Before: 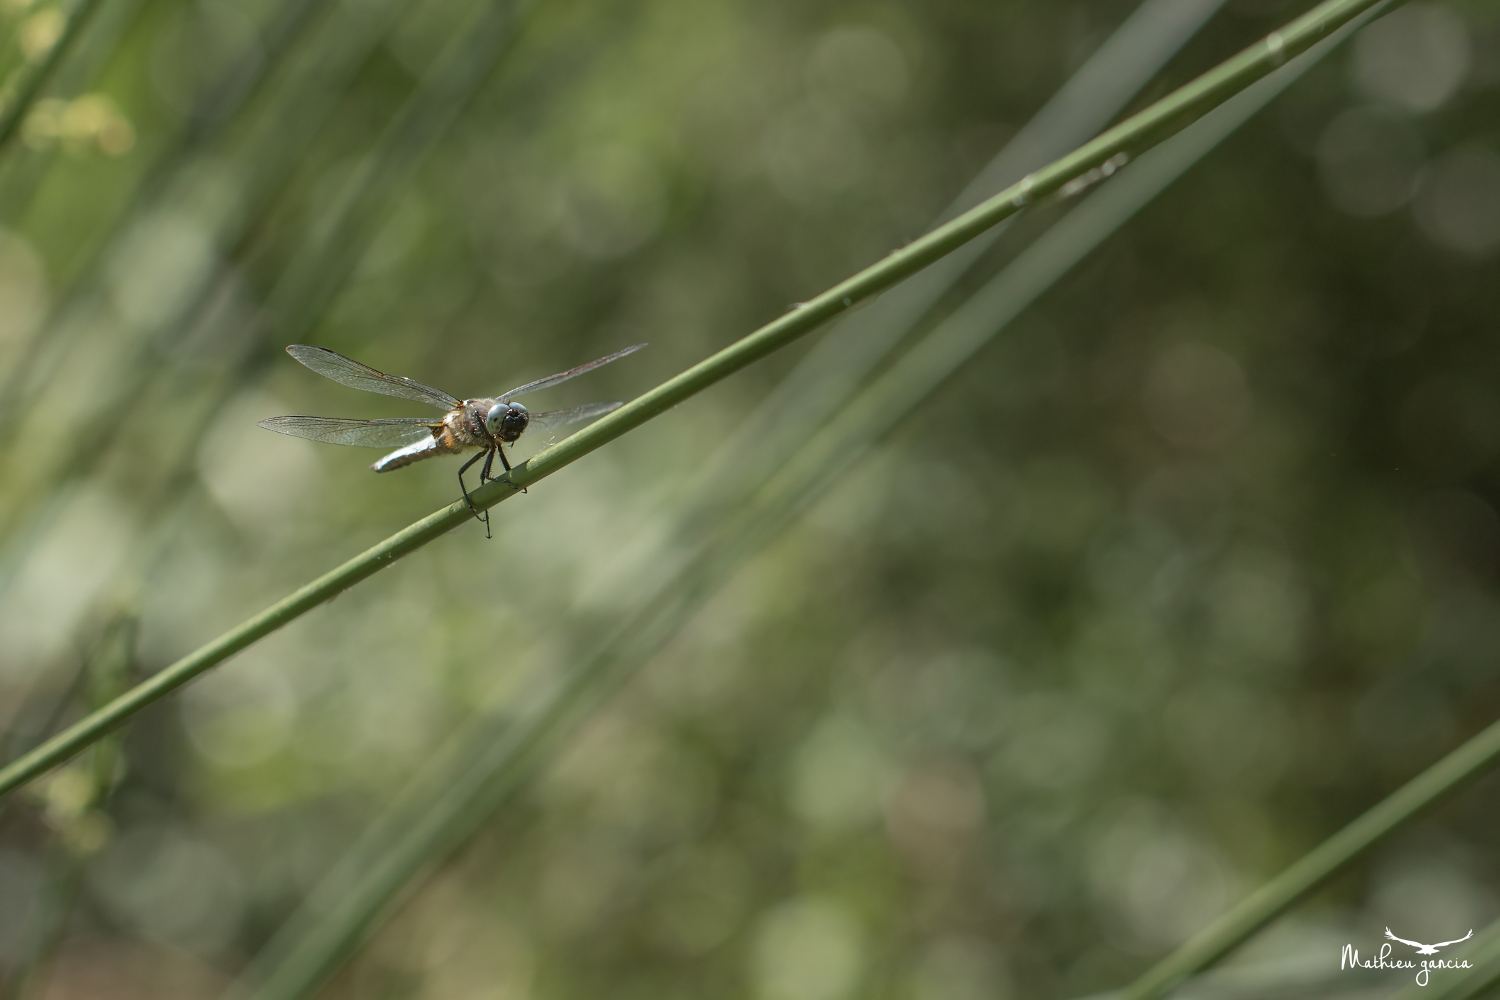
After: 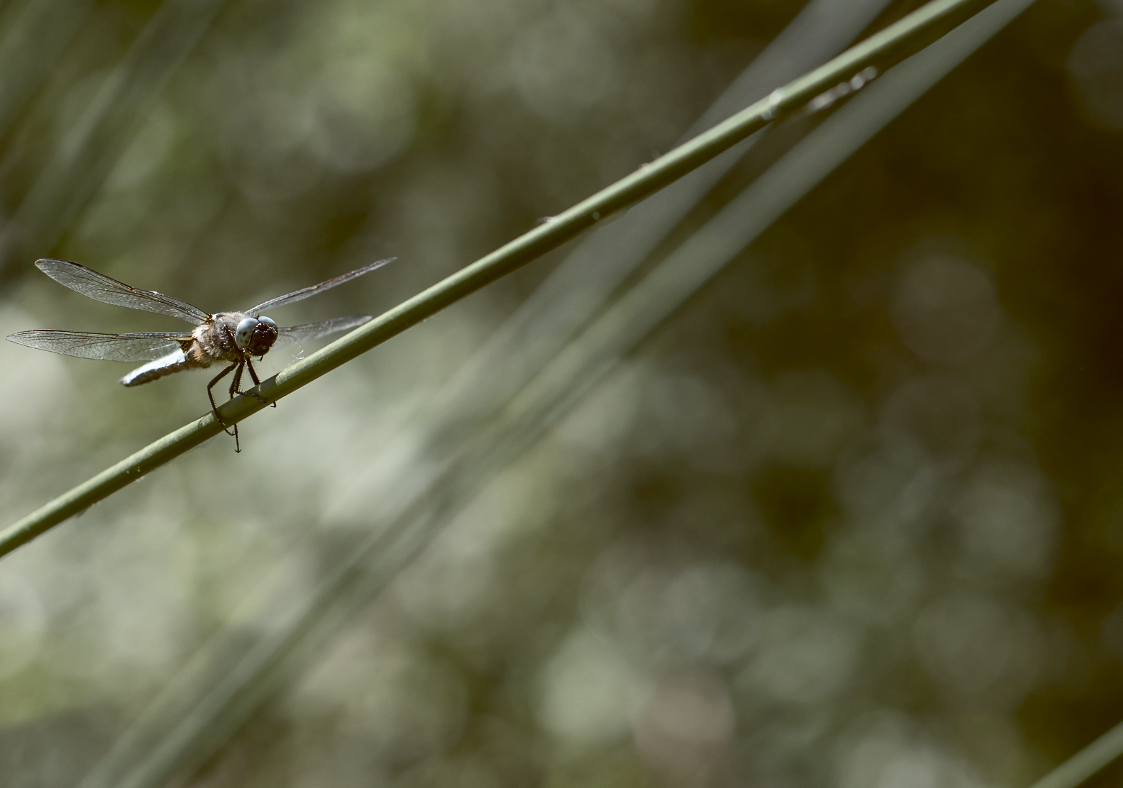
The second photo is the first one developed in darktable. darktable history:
contrast brightness saturation: contrast 0.25, saturation -0.31
crop: left 16.768%, top 8.653%, right 8.362%, bottom 12.485%
color balance: lift [1, 1.015, 1.004, 0.985], gamma [1, 0.958, 0.971, 1.042], gain [1, 0.956, 0.977, 1.044]
